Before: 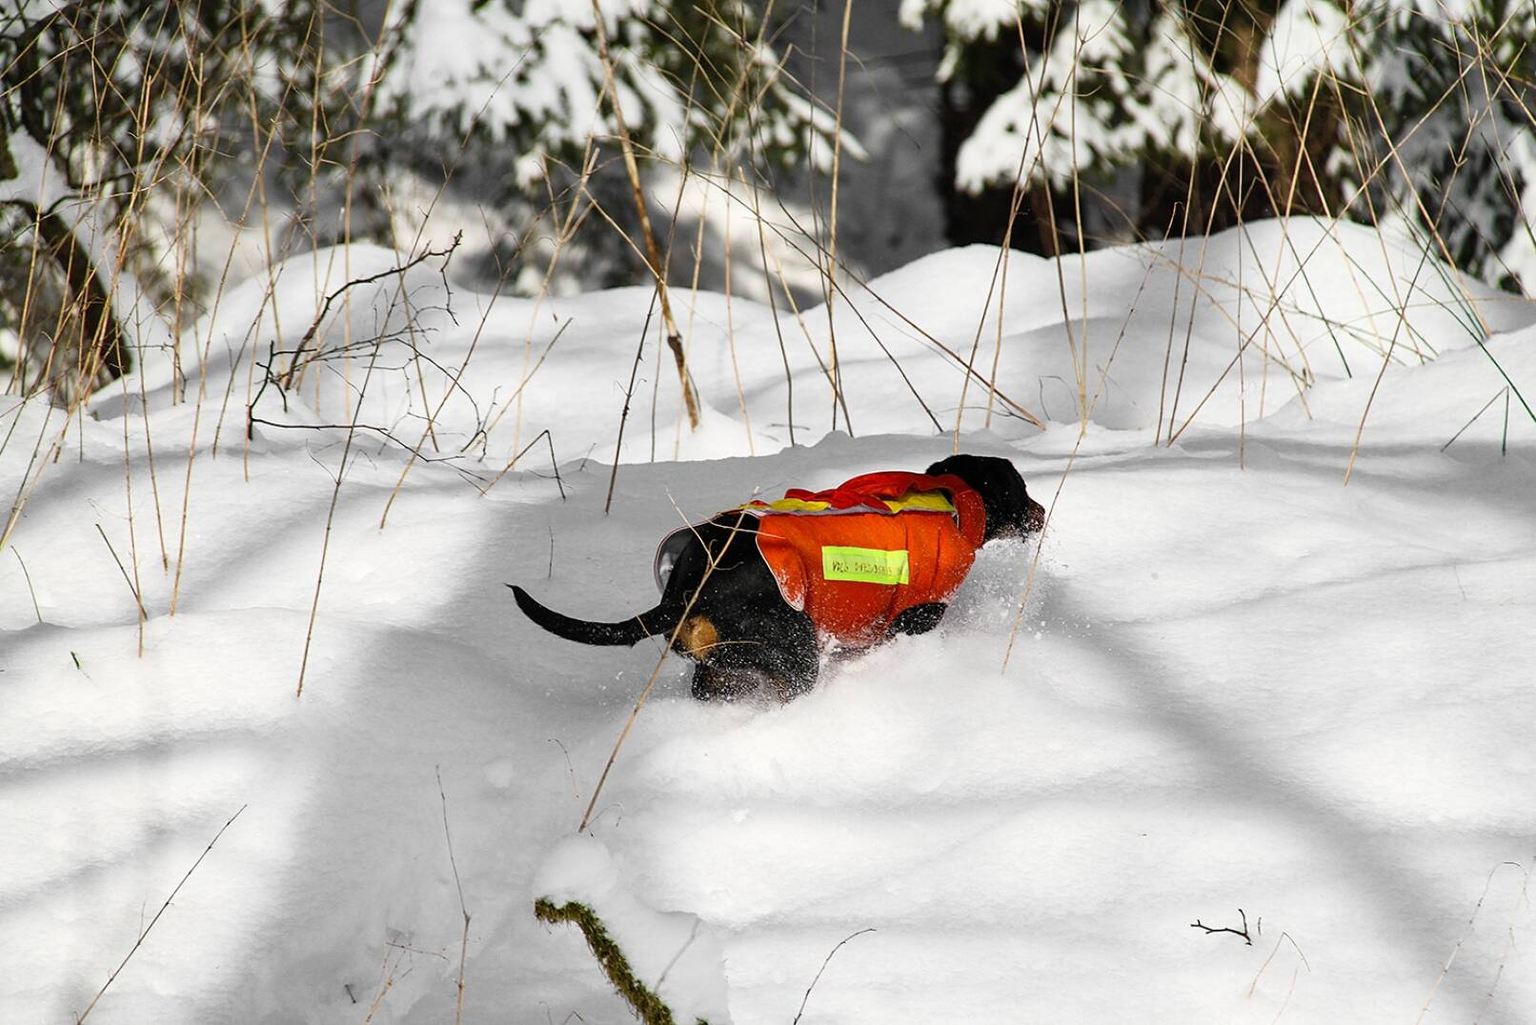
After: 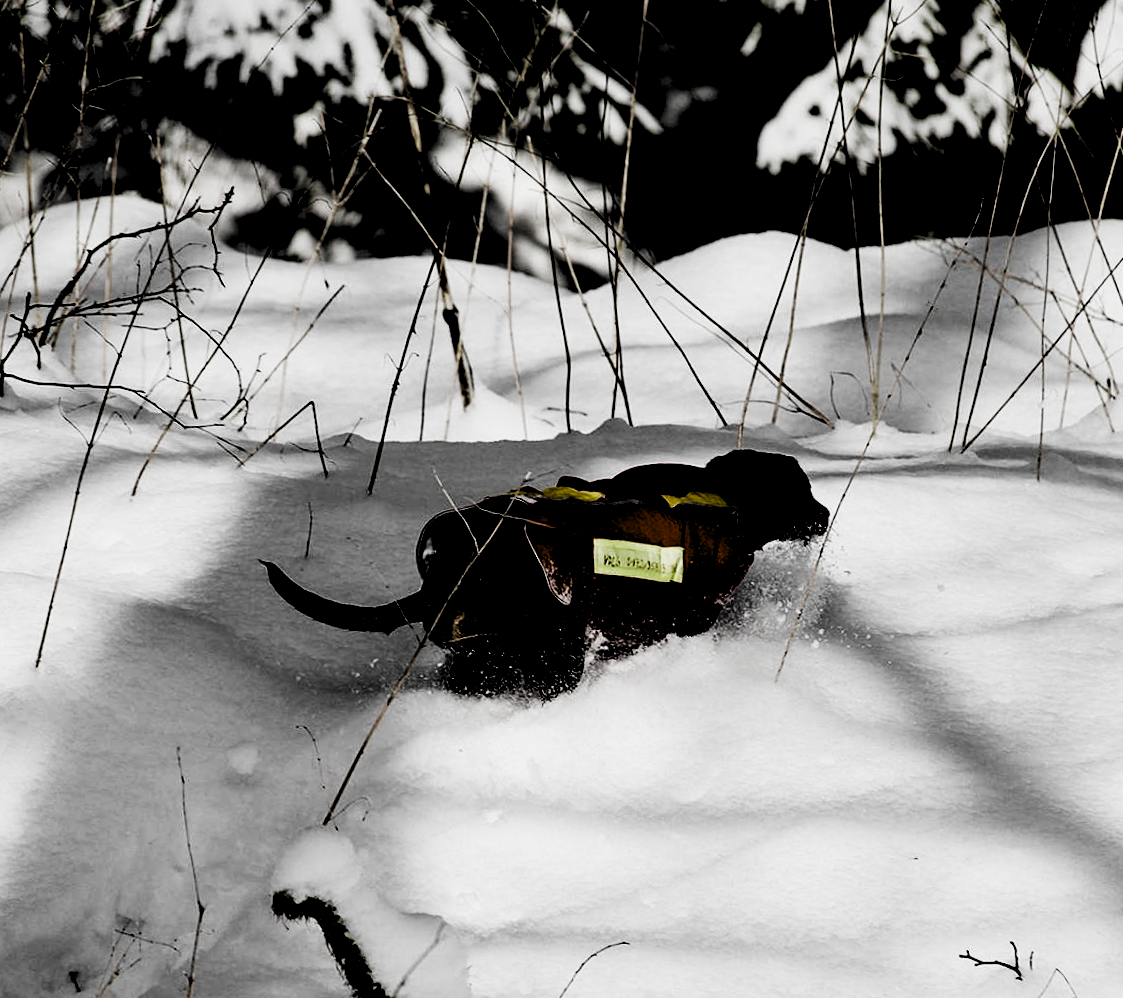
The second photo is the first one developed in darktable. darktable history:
filmic rgb: black relative exposure -5.34 EV, white relative exposure 2.88 EV, threshold 2.96 EV, dynamic range scaling -37.78%, hardness 3.99, contrast 1.592, highlights saturation mix -0.671%, preserve chrominance no, color science v3 (2019), use custom middle-gray values true, iterations of high-quality reconstruction 0, enable highlight reconstruction true
levels: levels [0.514, 0.759, 1]
crop and rotate: angle -3°, left 14.009%, top 0.027%, right 10.934%, bottom 0.016%
